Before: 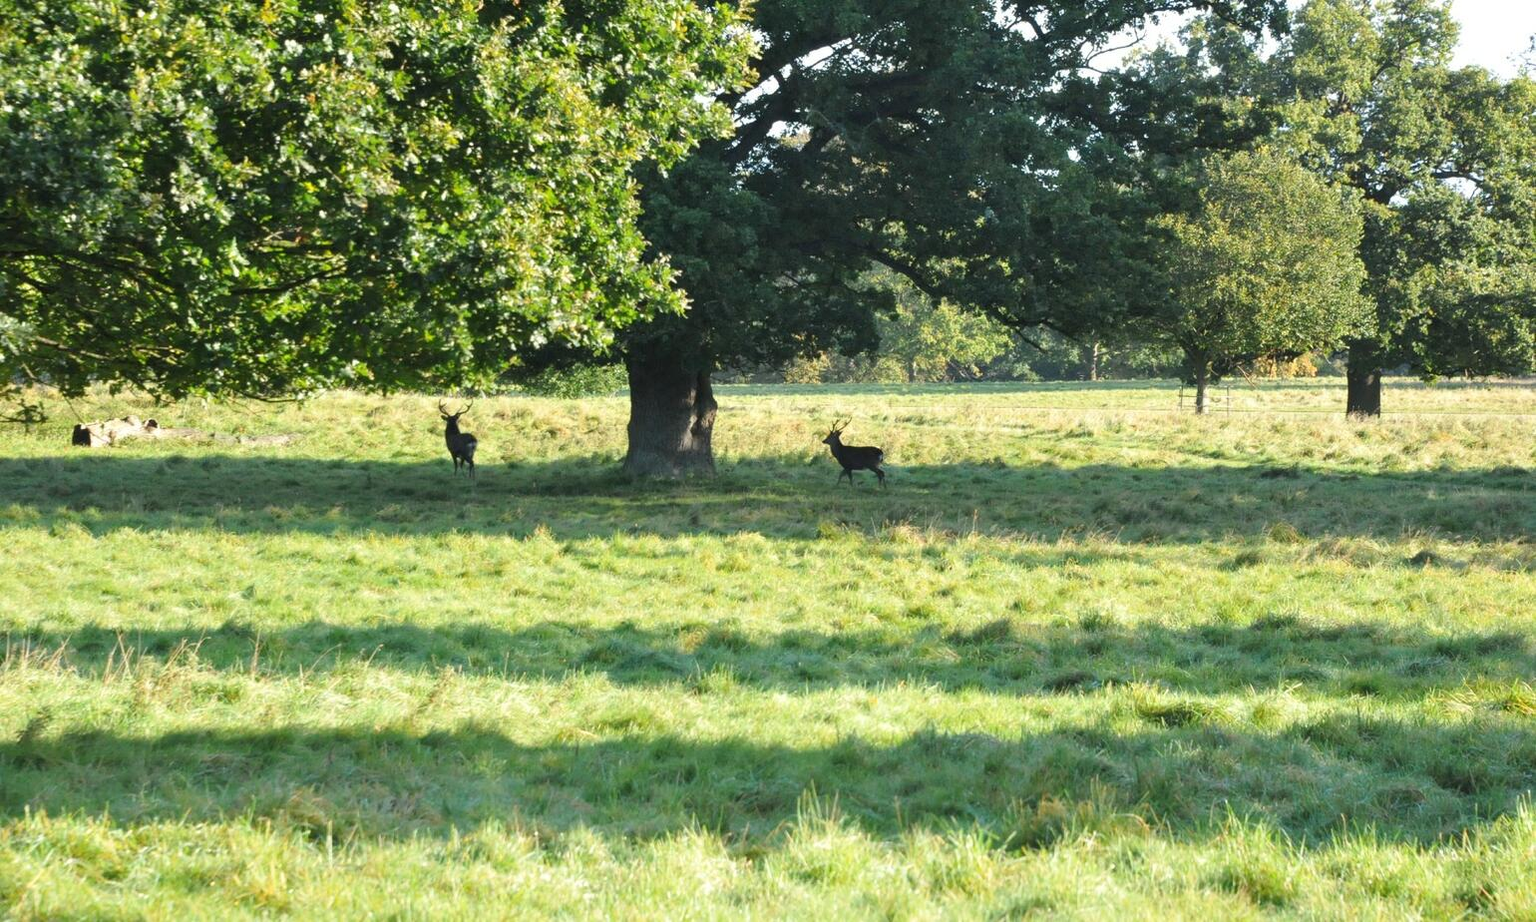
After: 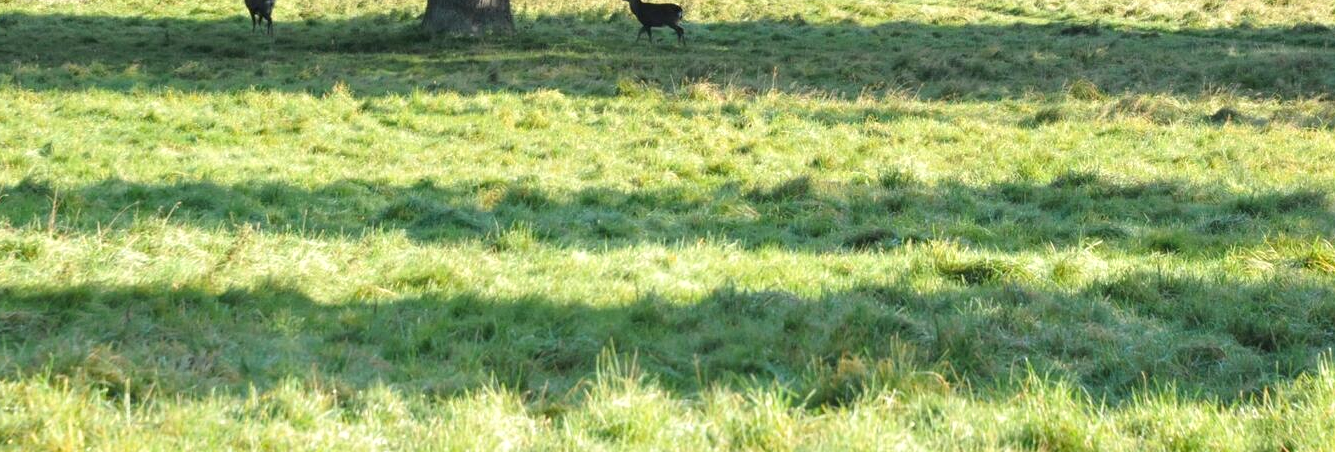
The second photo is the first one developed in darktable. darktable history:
crop and rotate: left 13.306%, top 48.129%, bottom 2.928%
local contrast: highlights 100%, shadows 100%, detail 131%, midtone range 0.2
